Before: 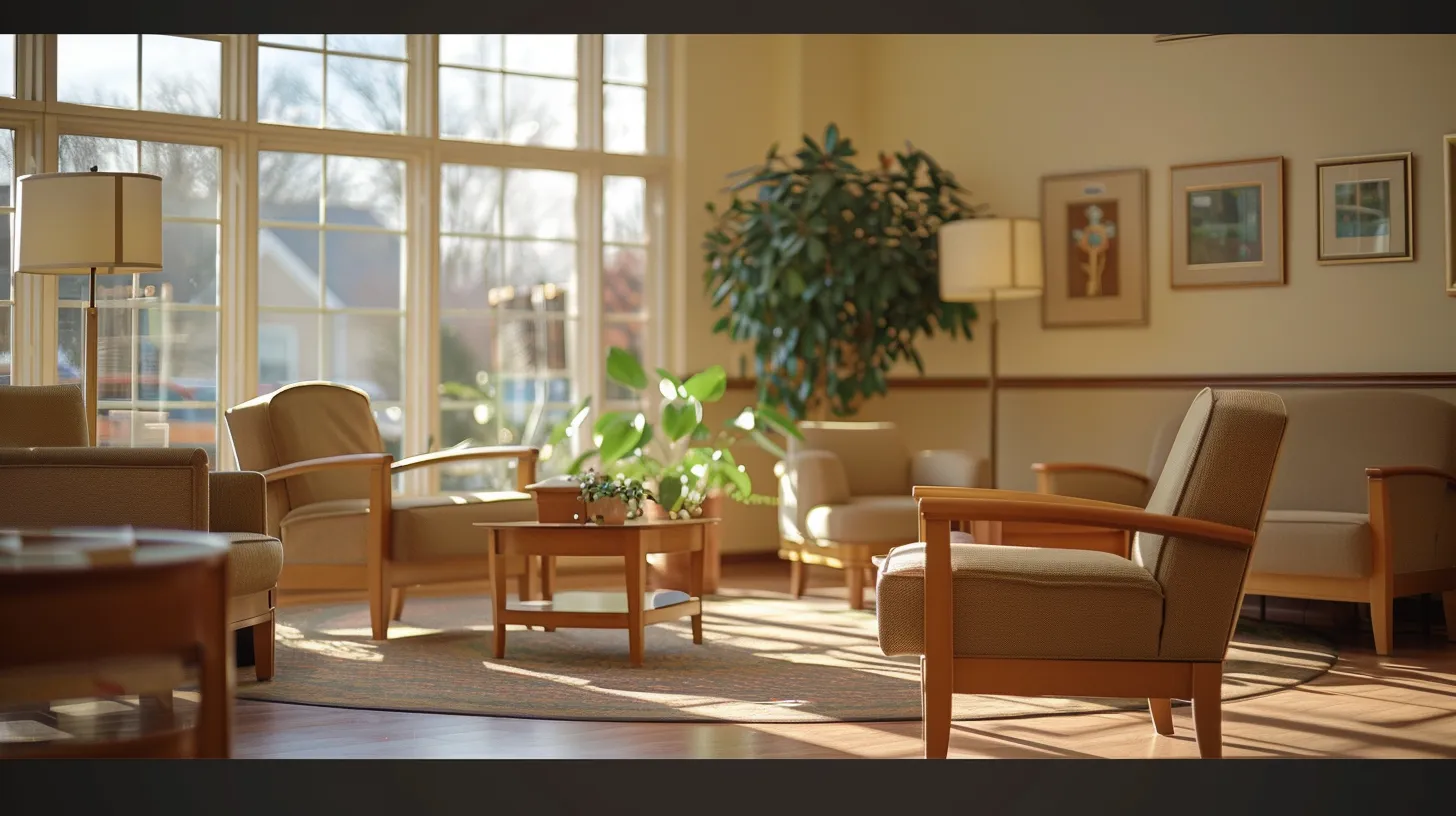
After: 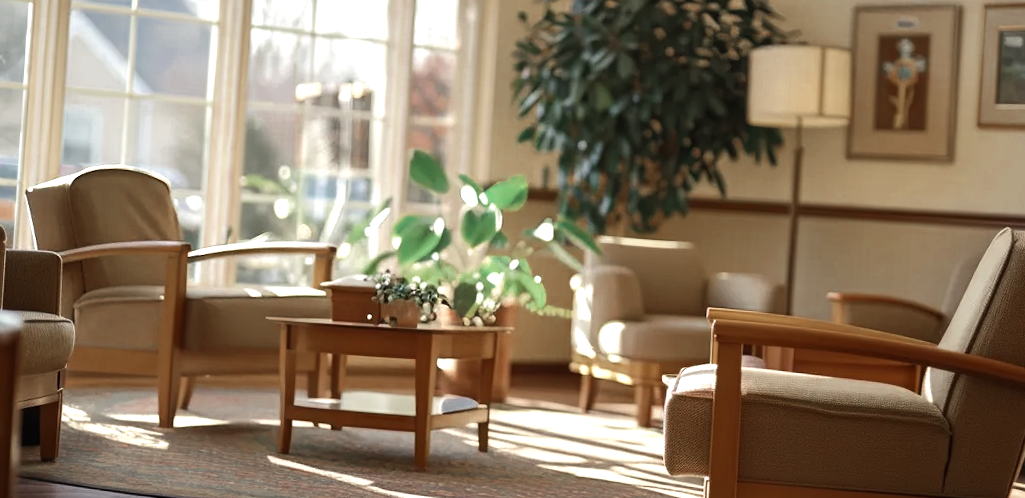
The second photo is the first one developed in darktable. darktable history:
tone equalizer: -8 EV -0.762 EV, -7 EV -0.735 EV, -6 EV -0.584 EV, -5 EV -0.403 EV, -3 EV 0.395 EV, -2 EV 0.6 EV, -1 EV 0.677 EV, +0 EV 0.774 EV, edges refinement/feathering 500, mask exposure compensation -1.57 EV, preserve details no
crop and rotate: angle -3.59°, left 9.769%, top 20.387%, right 12.096%, bottom 11.865%
color zones: curves: ch0 [(0, 0.5) (0.125, 0.4) (0.25, 0.5) (0.375, 0.4) (0.5, 0.4) (0.625, 0.35) (0.75, 0.35) (0.875, 0.5)]; ch1 [(0, 0.35) (0.125, 0.45) (0.25, 0.35) (0.375, 0.35) (0.5, 0.35) (0.625, 0.35) (0.75, 0.45) (0.875, 0.35)]; ch2 [(0, 0.6) (0.125, 0.5) (0.25, 0.5) (0.375, 0.6) (0.5, 0.6) (0.625, 0.5) (0.75, 0.5) (0.875, 0.5)], mix 27.36%
